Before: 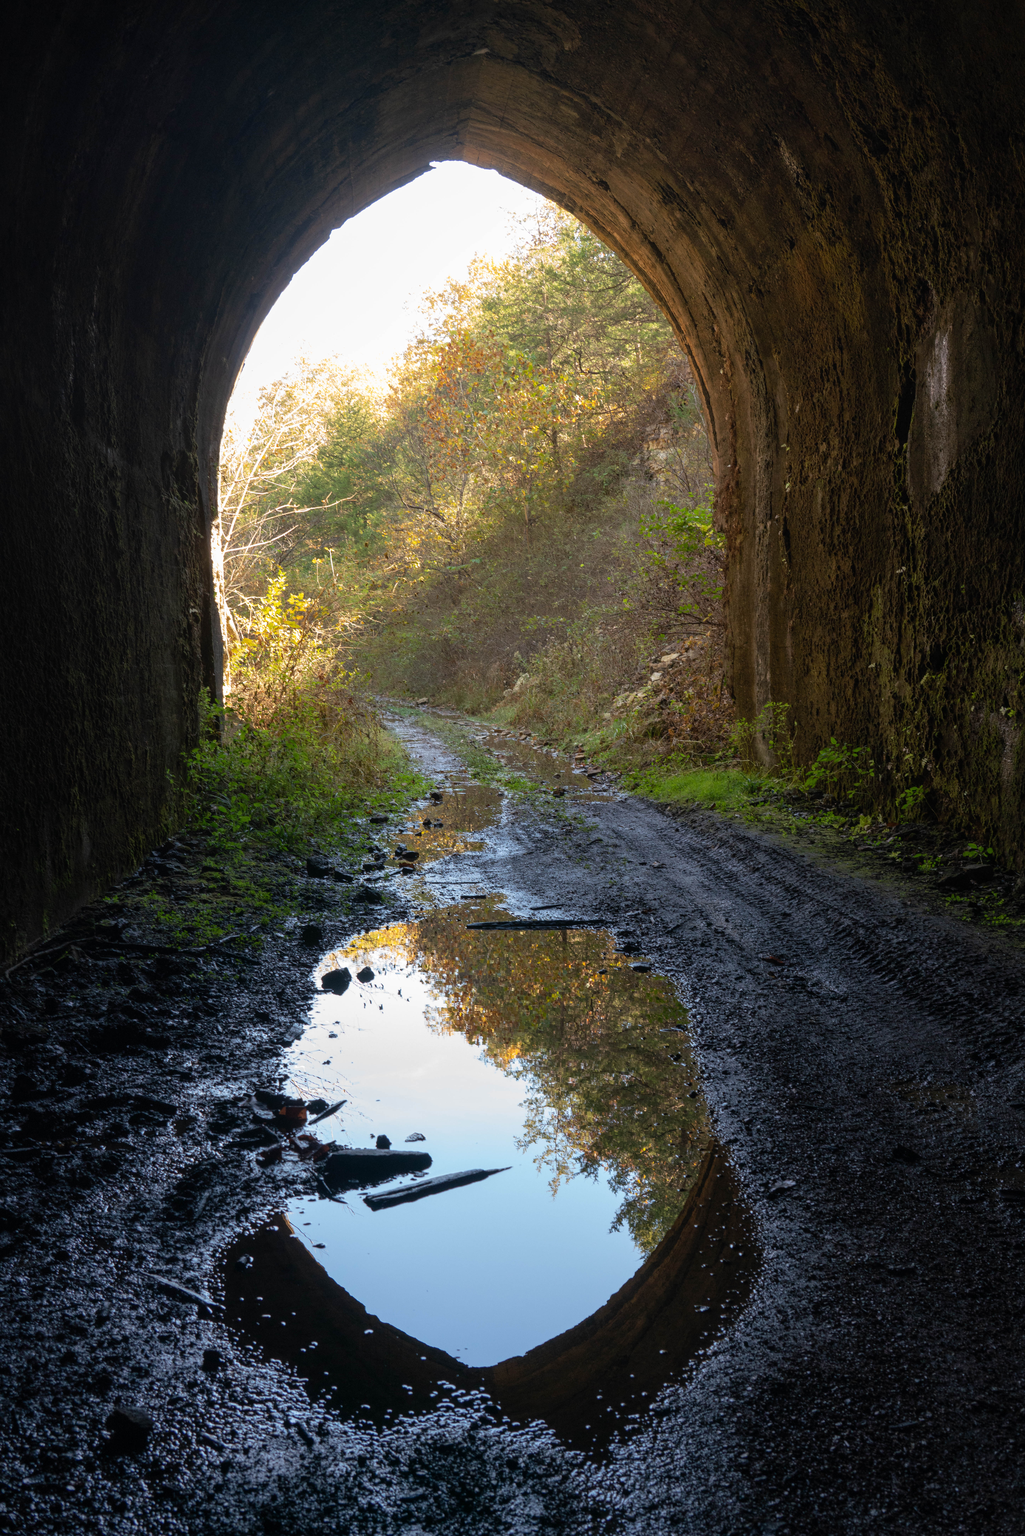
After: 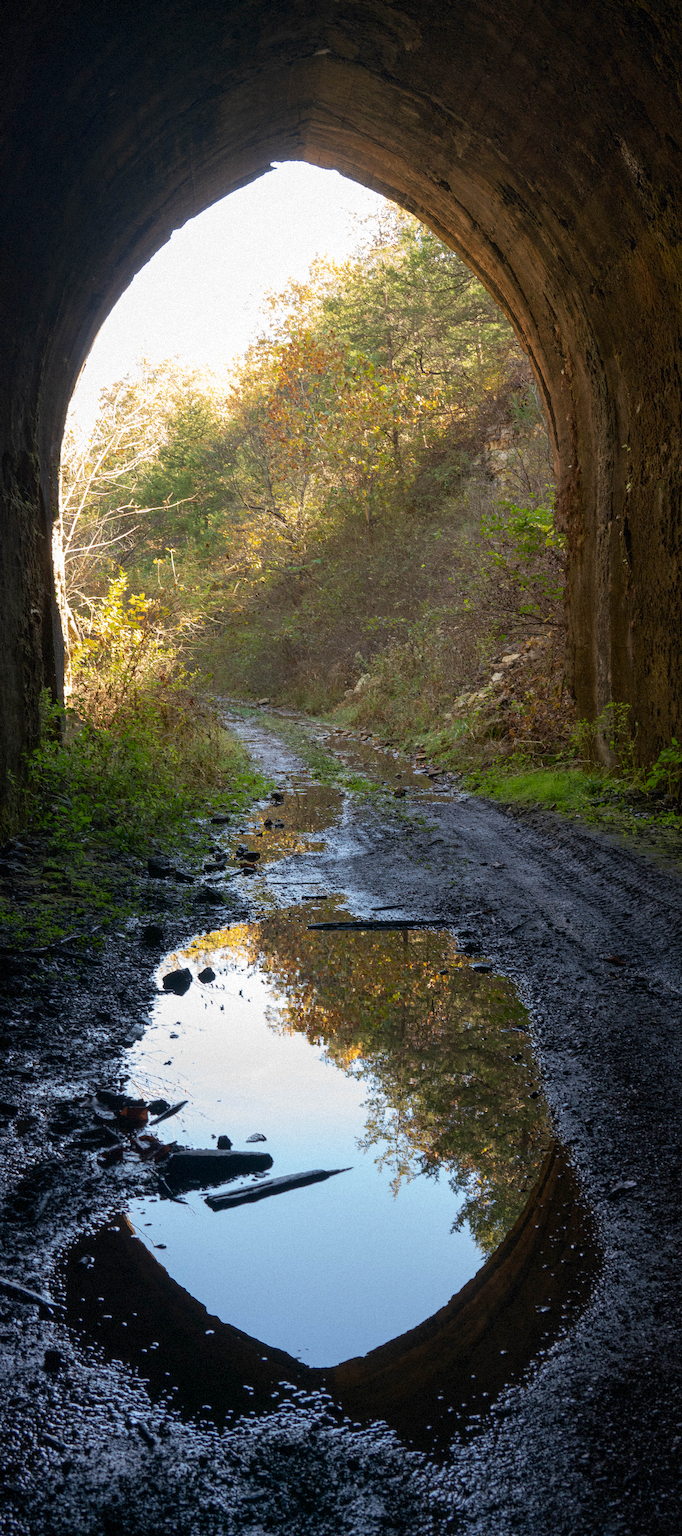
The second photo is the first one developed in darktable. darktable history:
grain: mid-tones bias 0%
contrast brightness saturation: contrast 0.03, brightness -0.04
crop and rotate: left 15.546%, right 17.787%
